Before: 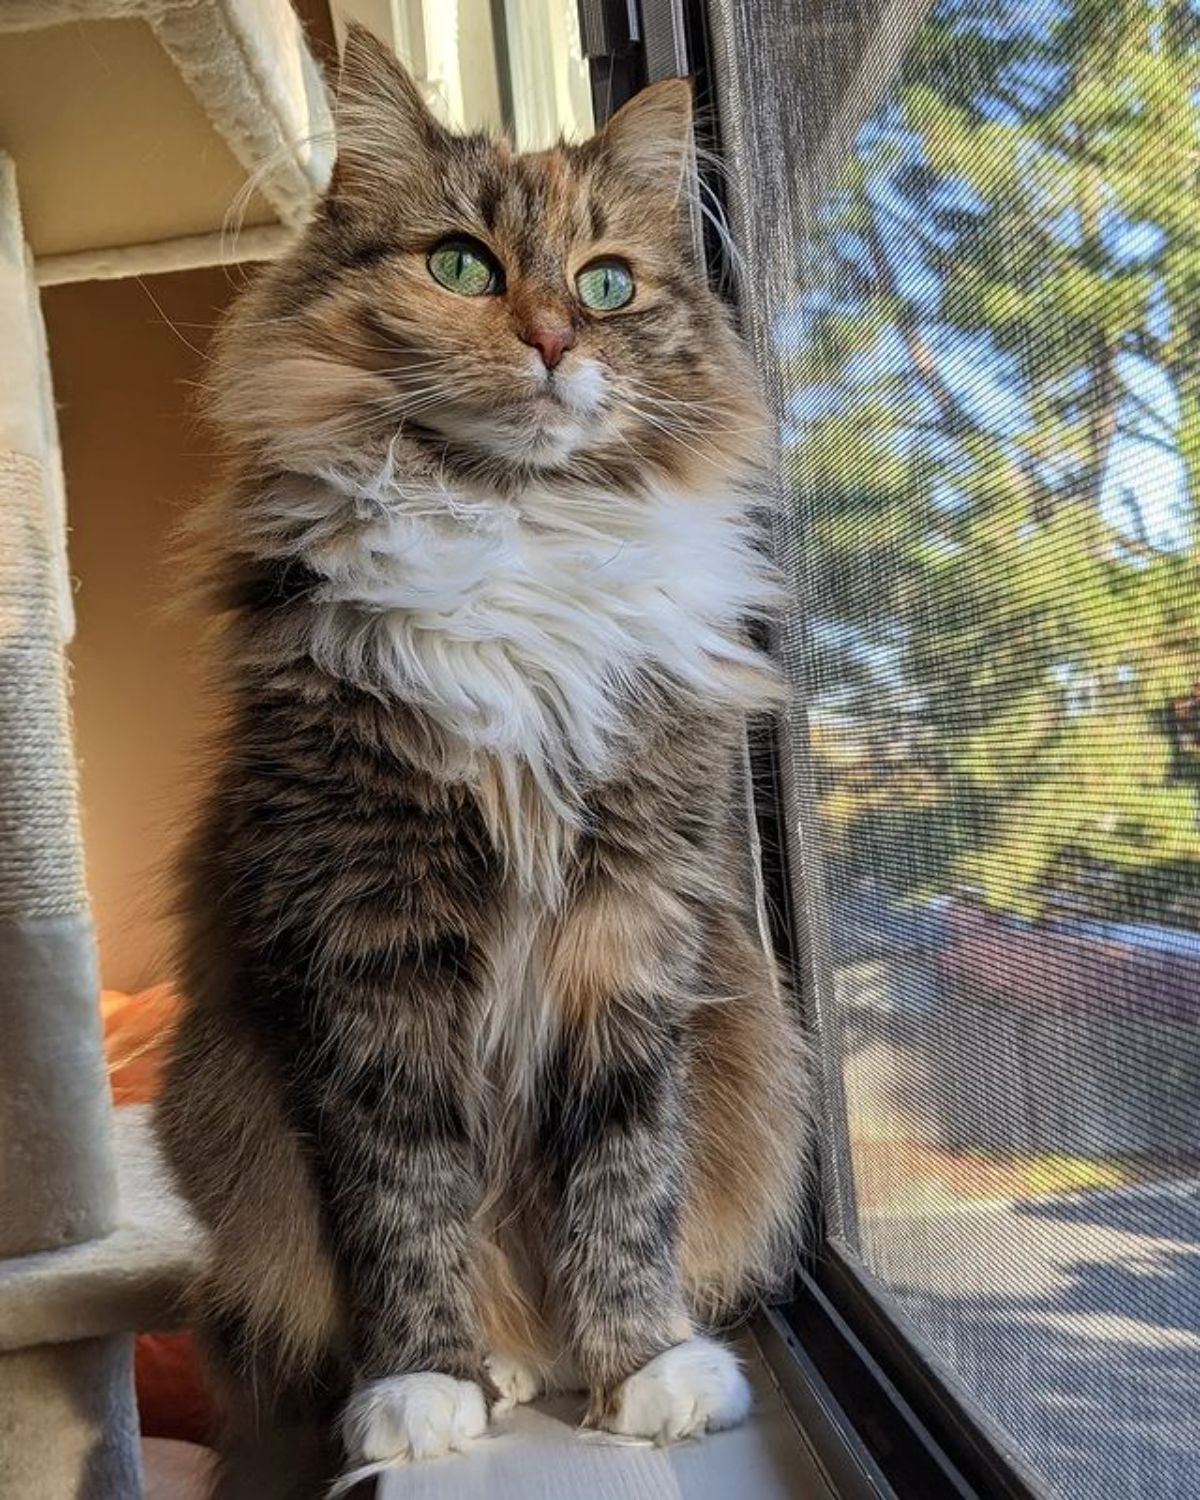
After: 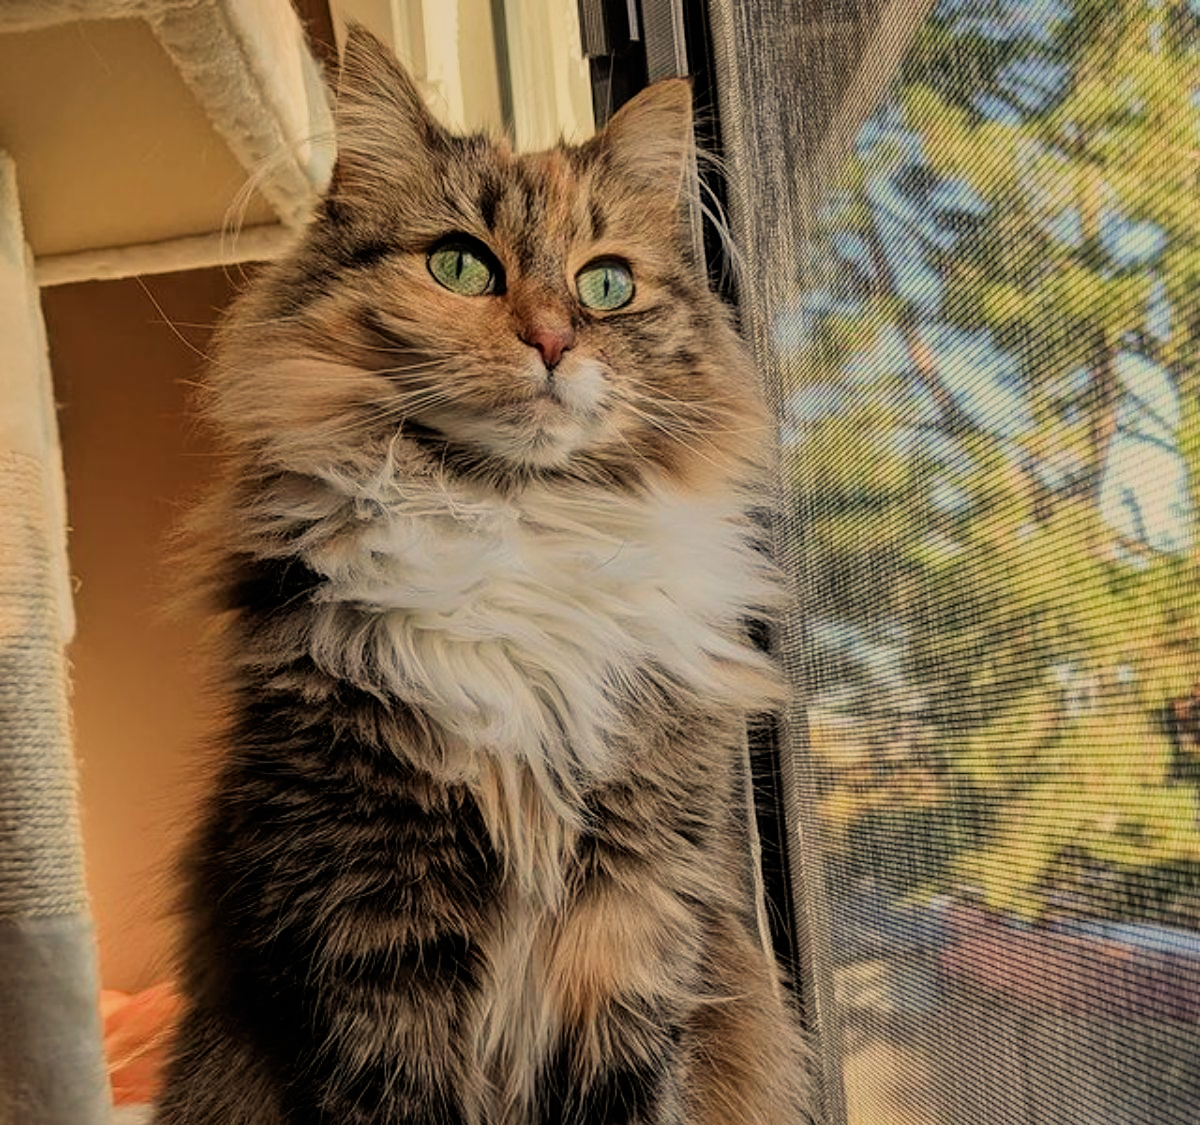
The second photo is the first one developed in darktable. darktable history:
filmic rgb: black relative exposure -7.92 EV, white relative exposure 4.13 EV, threshold 3 EV, hardness 4.02, latitude 51.22%, contrast 1.013, shadows ↔ highlights balance 5.35%, color science v5 (2021), contrast in shadows safe, contrast in highlights safe, enable highlight reconstruction true
white balance: red 1.123, blue 0.83
shadows and highlights: shadows -20, white point adjustment -2, highlights -35
crop: bottom 24.967%
